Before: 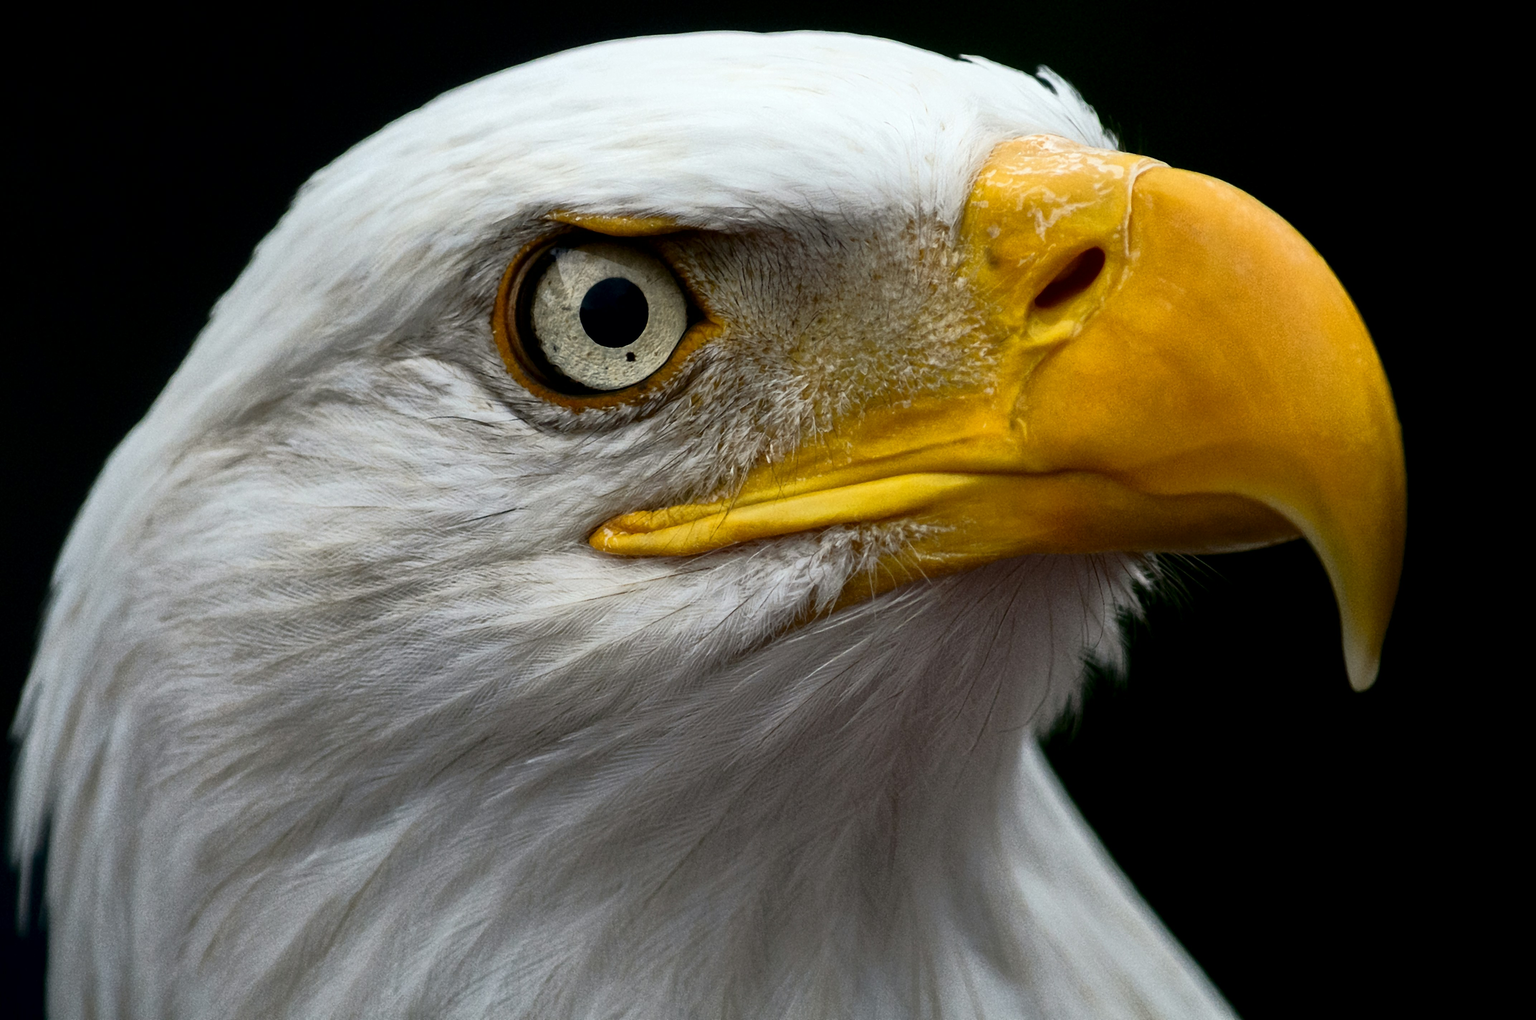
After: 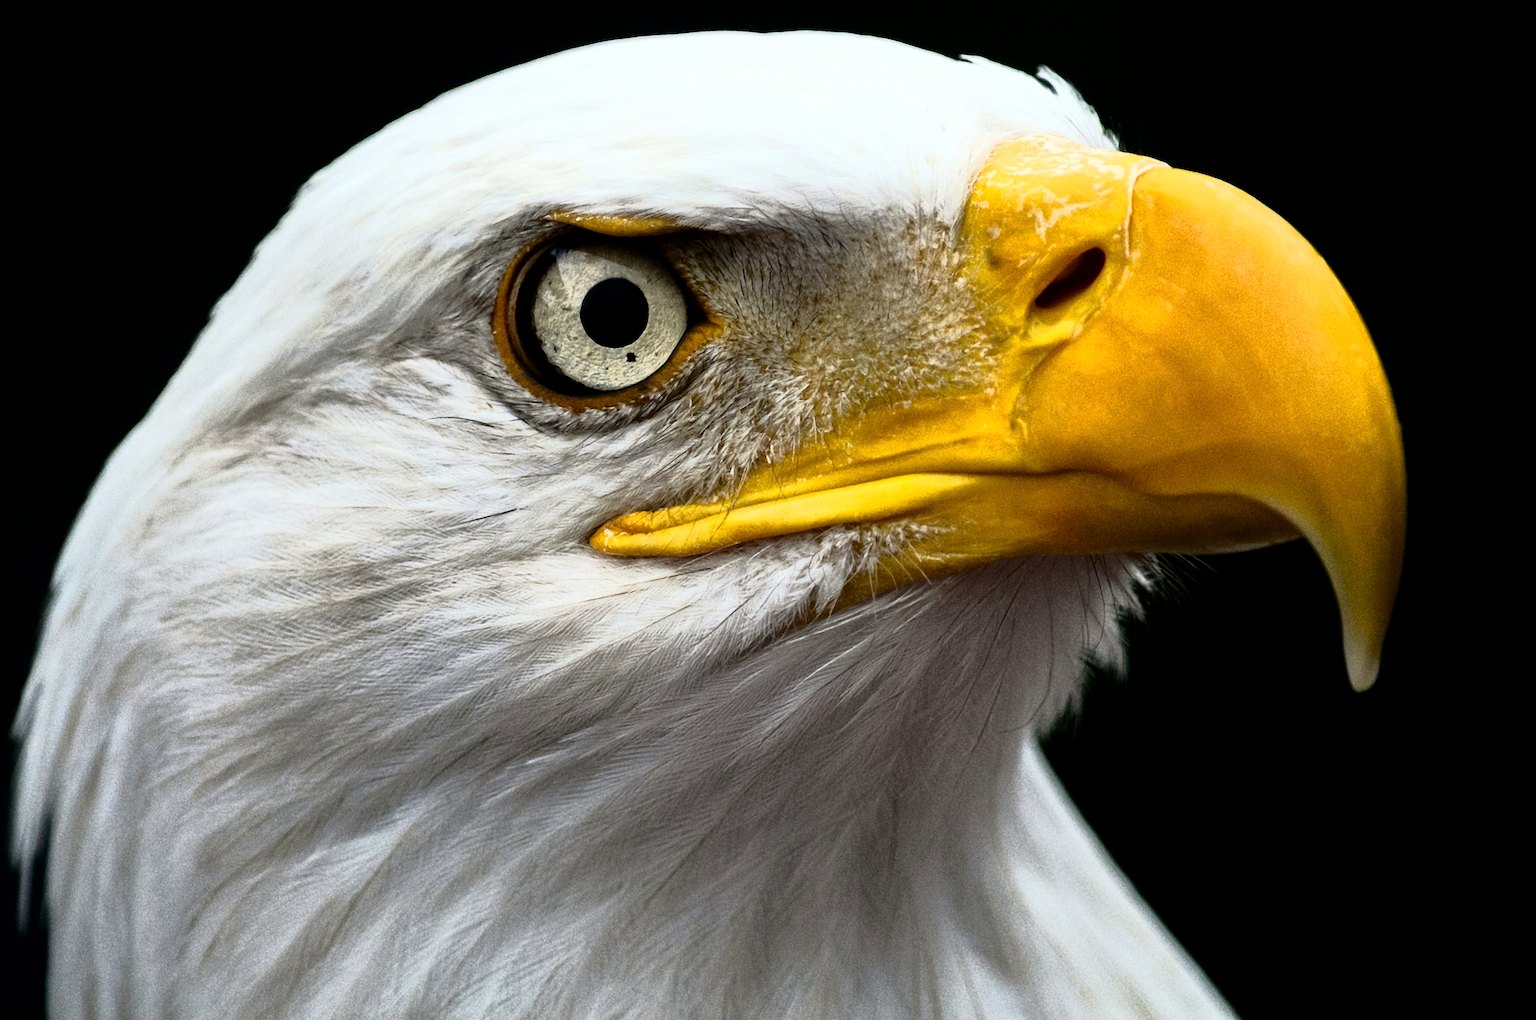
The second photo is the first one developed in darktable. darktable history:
base curve: curves: ch0 [(0, 0) (0.005, 0.002) (0.193, 0.295) (0.399, 0.664) (0.75, 0.928) (1, 1)]
grain: coarseness 0.09 ISO
